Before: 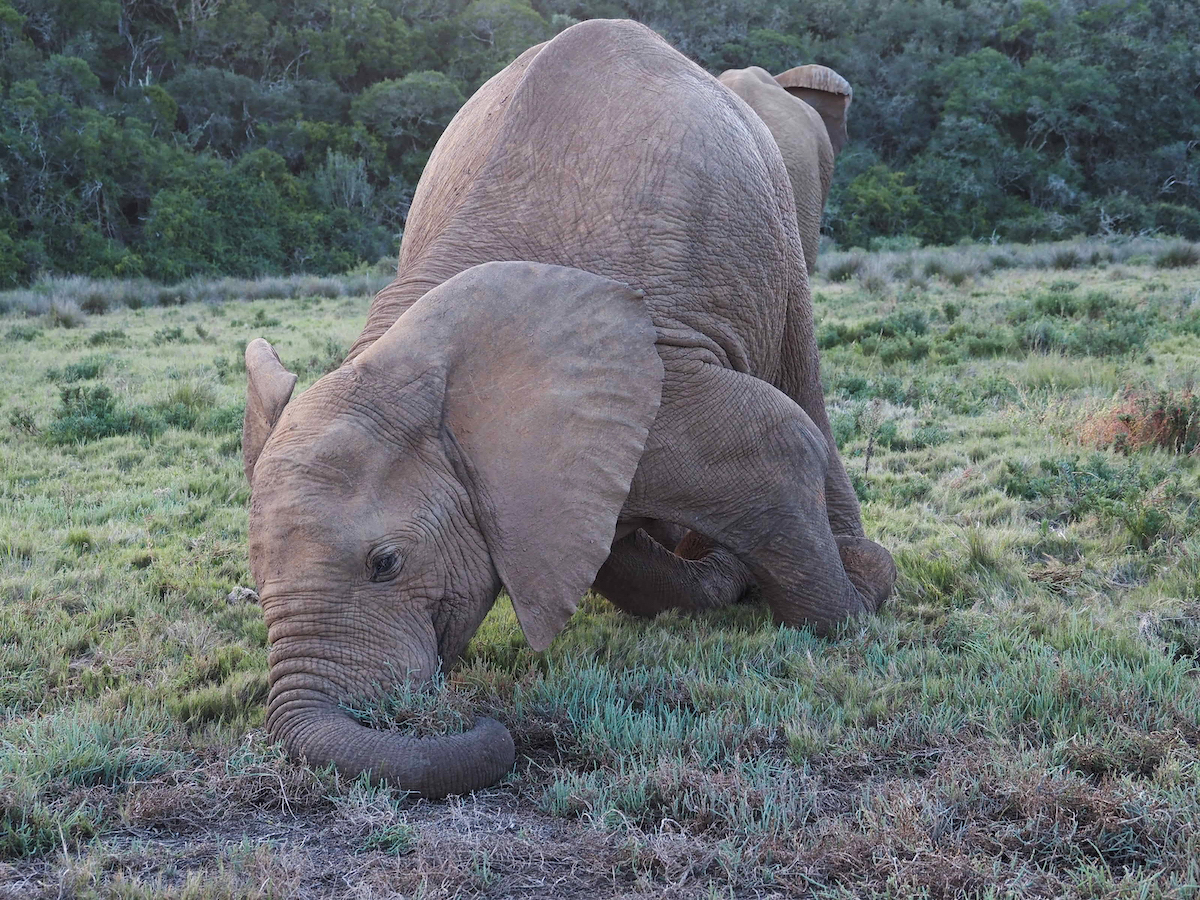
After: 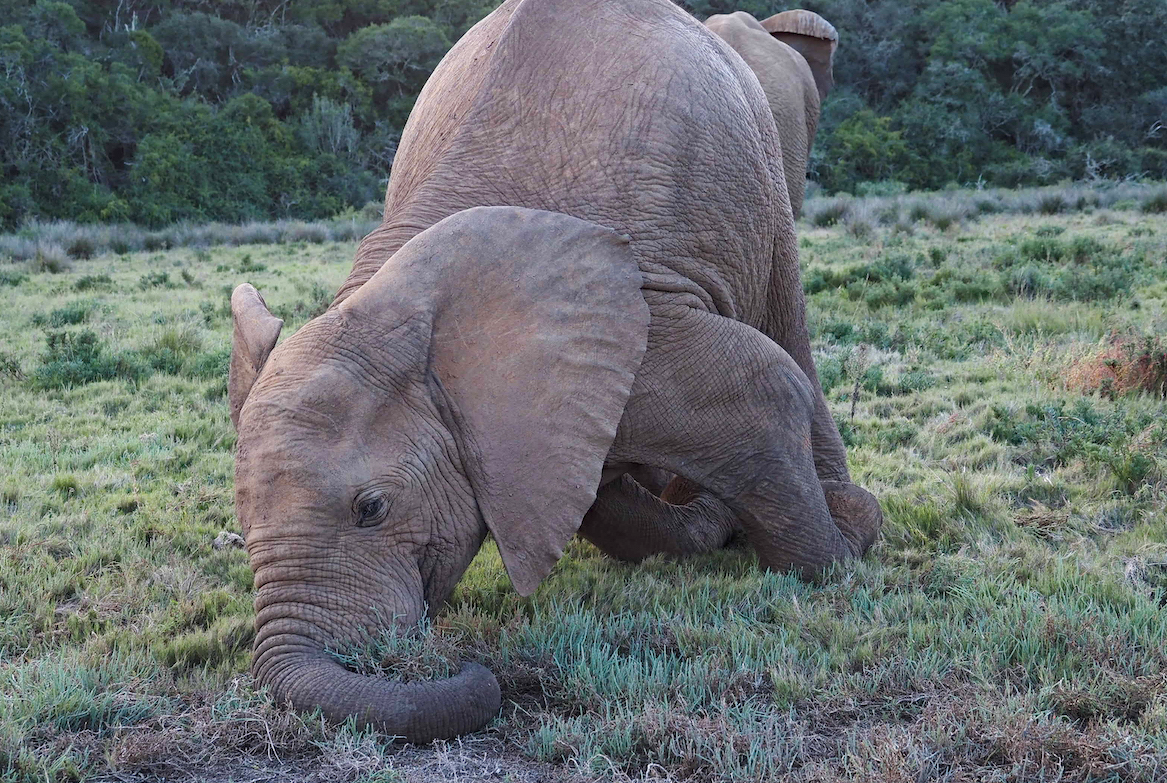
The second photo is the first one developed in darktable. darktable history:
crop: left 1.234%, top 6.178%, right 1.472%, bottom 6.801%
haze removal: compatibility mode true, adaptive false
